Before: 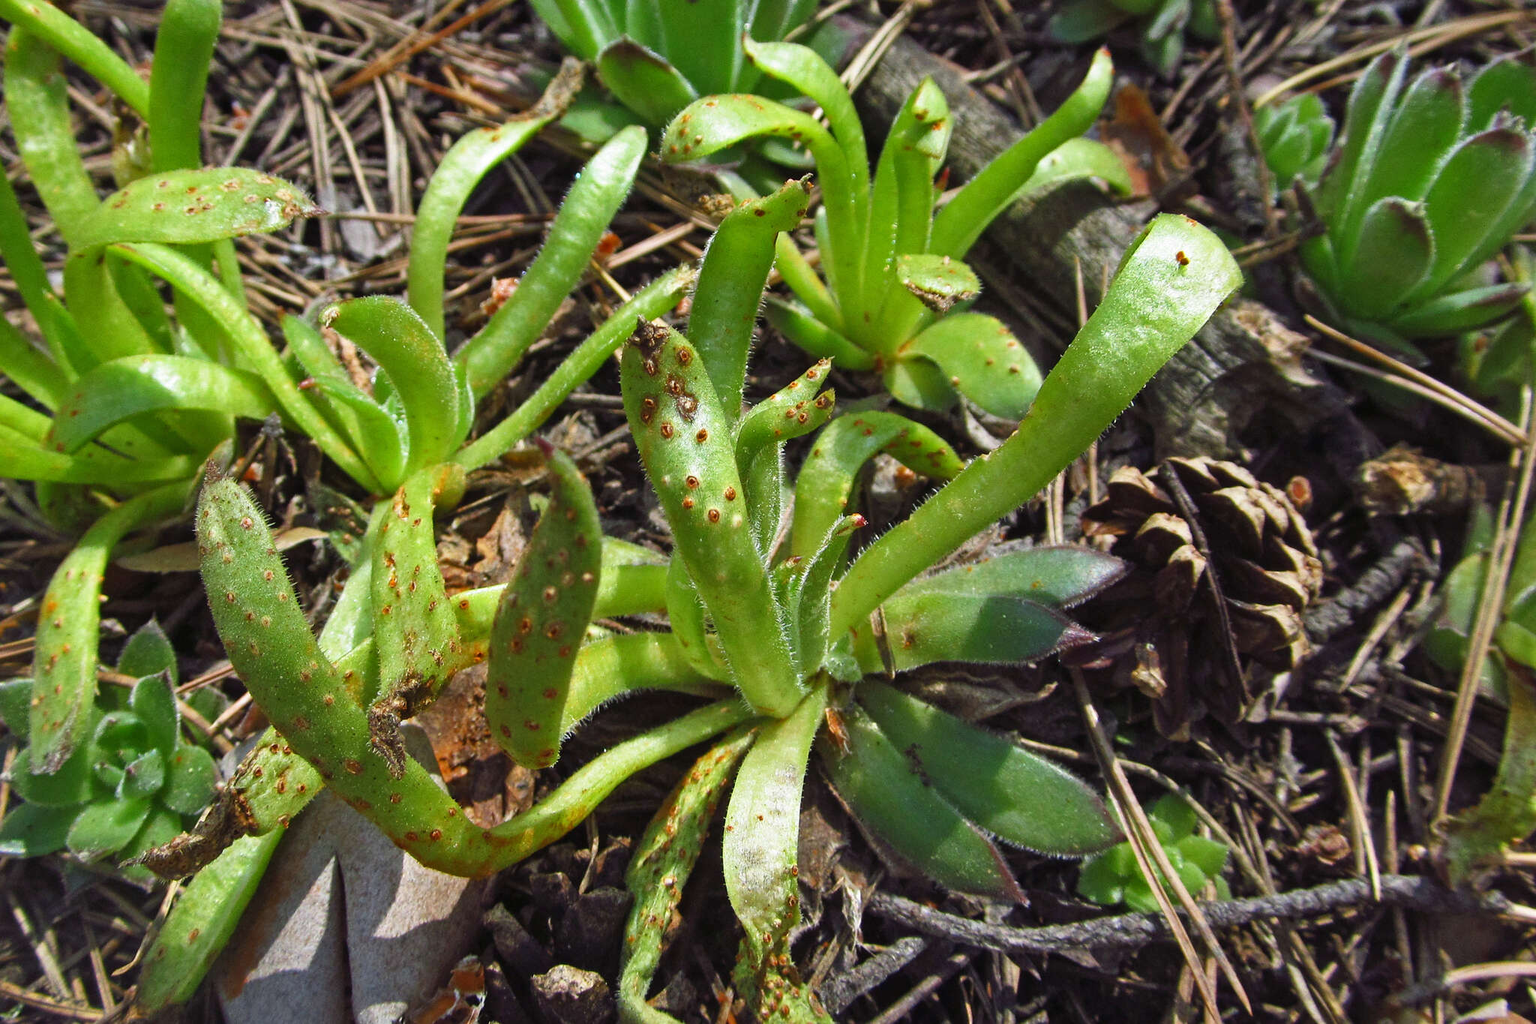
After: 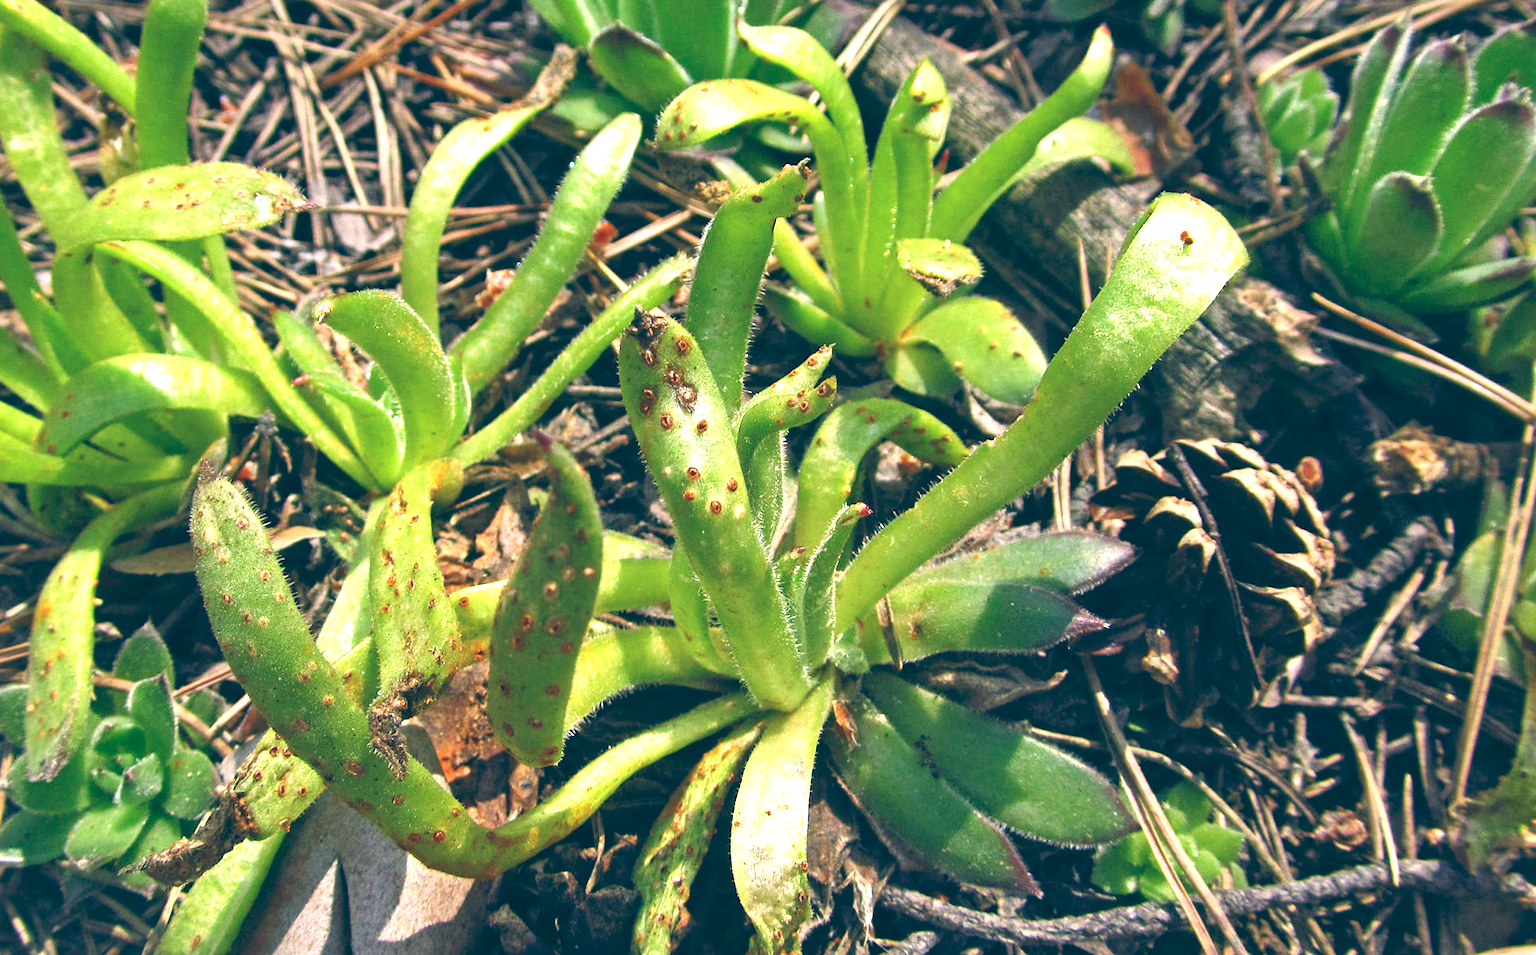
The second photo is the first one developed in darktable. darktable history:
color balance: lift [1.006, 0.985, 1.002, 1.015], gamma [1, 0.953, 1.008, 1.047], gain [1.076, 1.13, 1.004, 0.87]
crop: top 0.448%, right 0.264%, bottom 5.045%
exposure: exposure 0.657 EV, compensate highlight preservation false
rotate and perspective: rotation -1°, crop left 0.011, crop right 0.989, crop top 0.025, crop bottom 0.975
